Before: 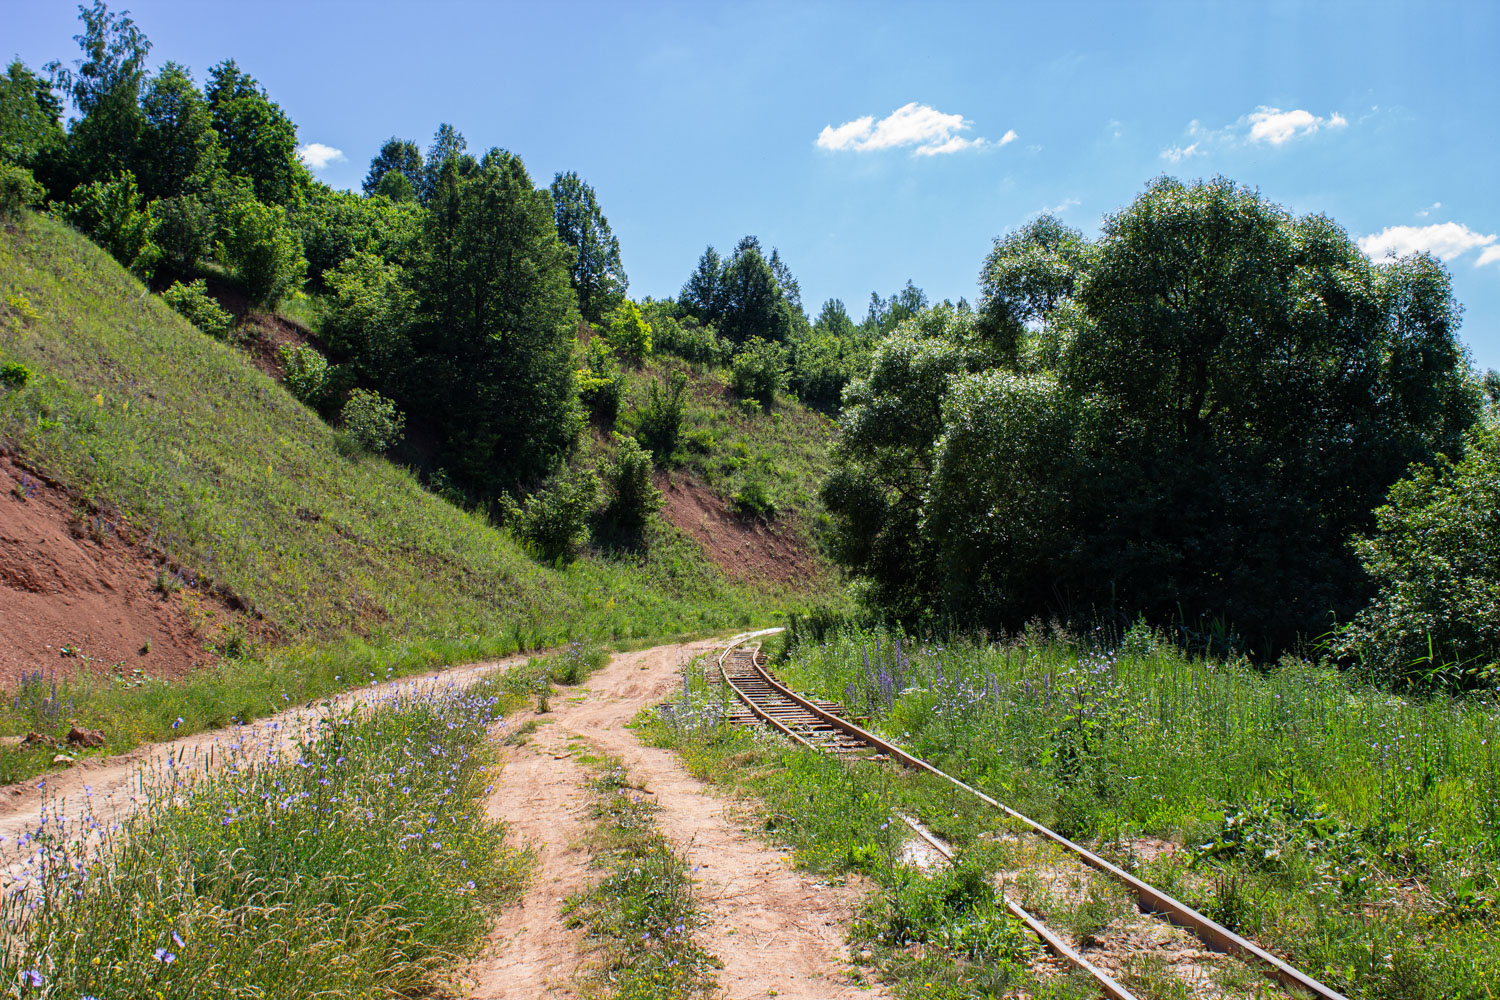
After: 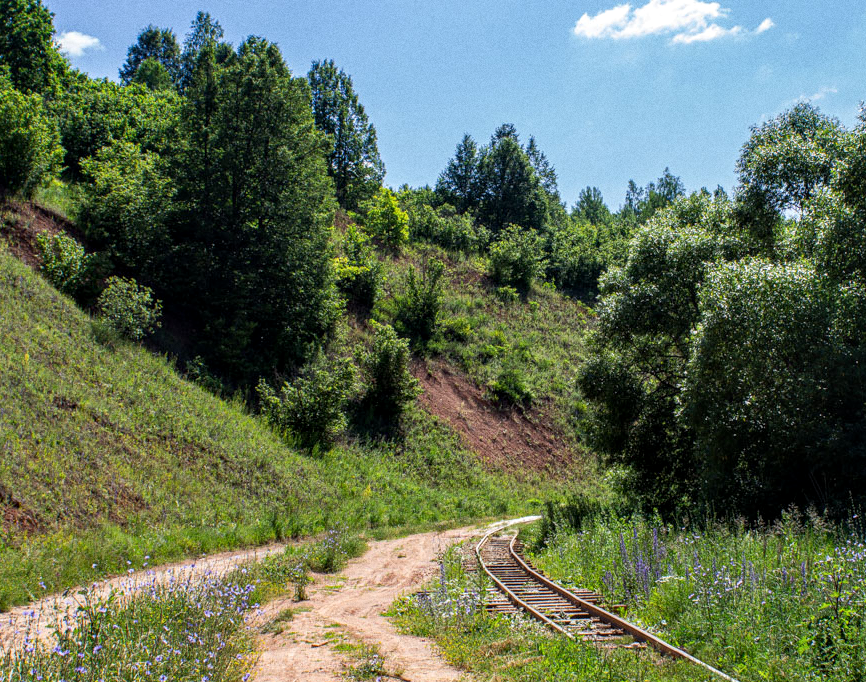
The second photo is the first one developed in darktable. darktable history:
local contrast: on, module defaults
crop: left 16.202%, top 11.208%, right 26.045%, bottom 20.557%
grain: coarseness 0.47 ISO
